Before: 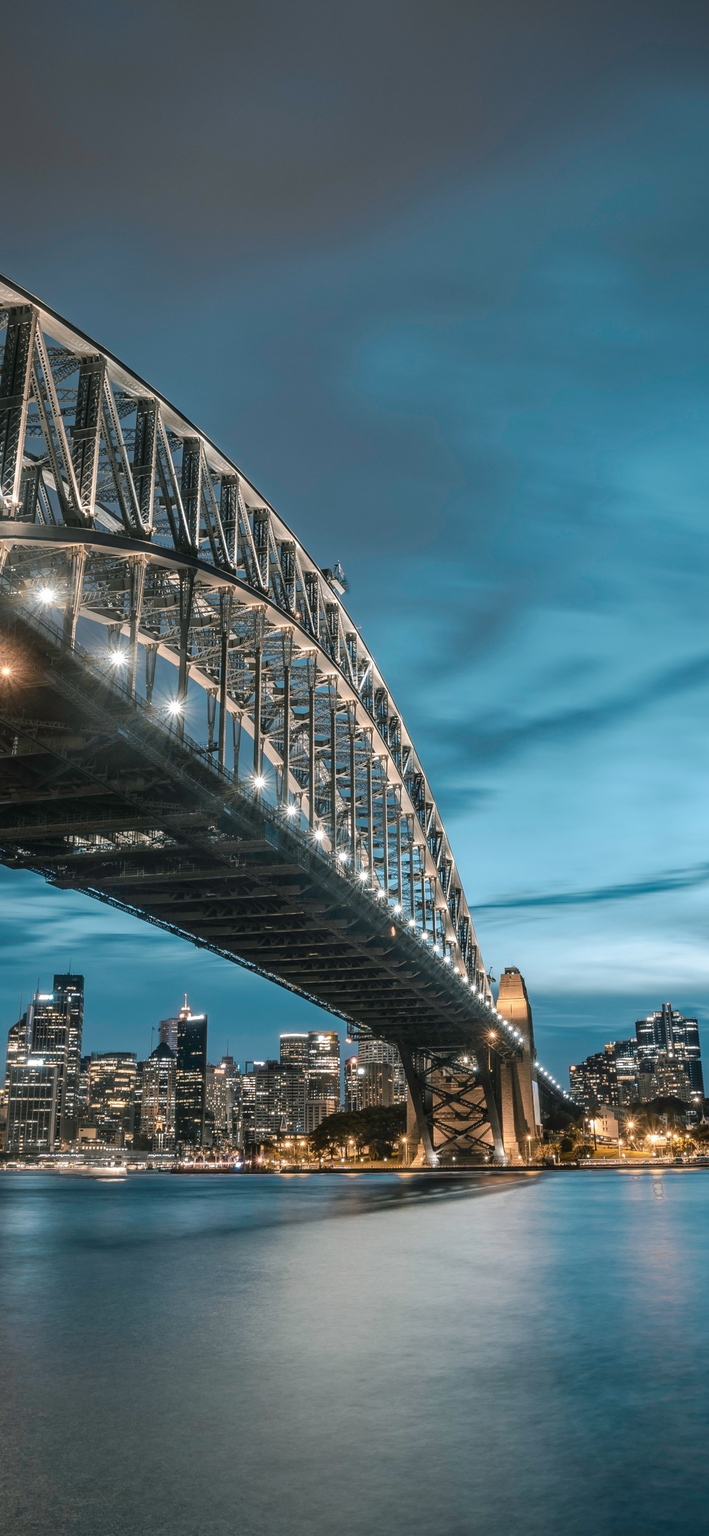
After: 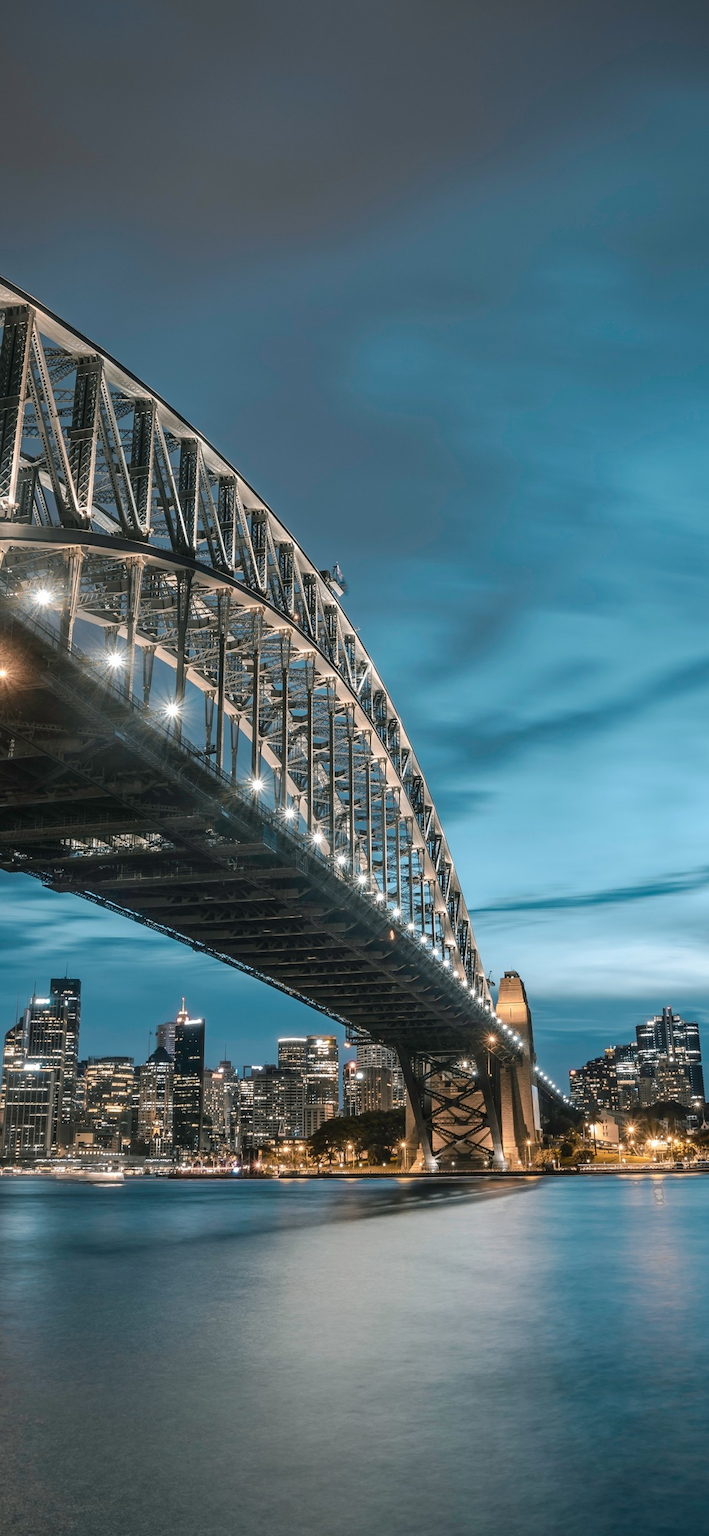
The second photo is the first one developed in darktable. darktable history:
crop and rotate: left 0.621%, top 0.158%, bottom 0.393%
